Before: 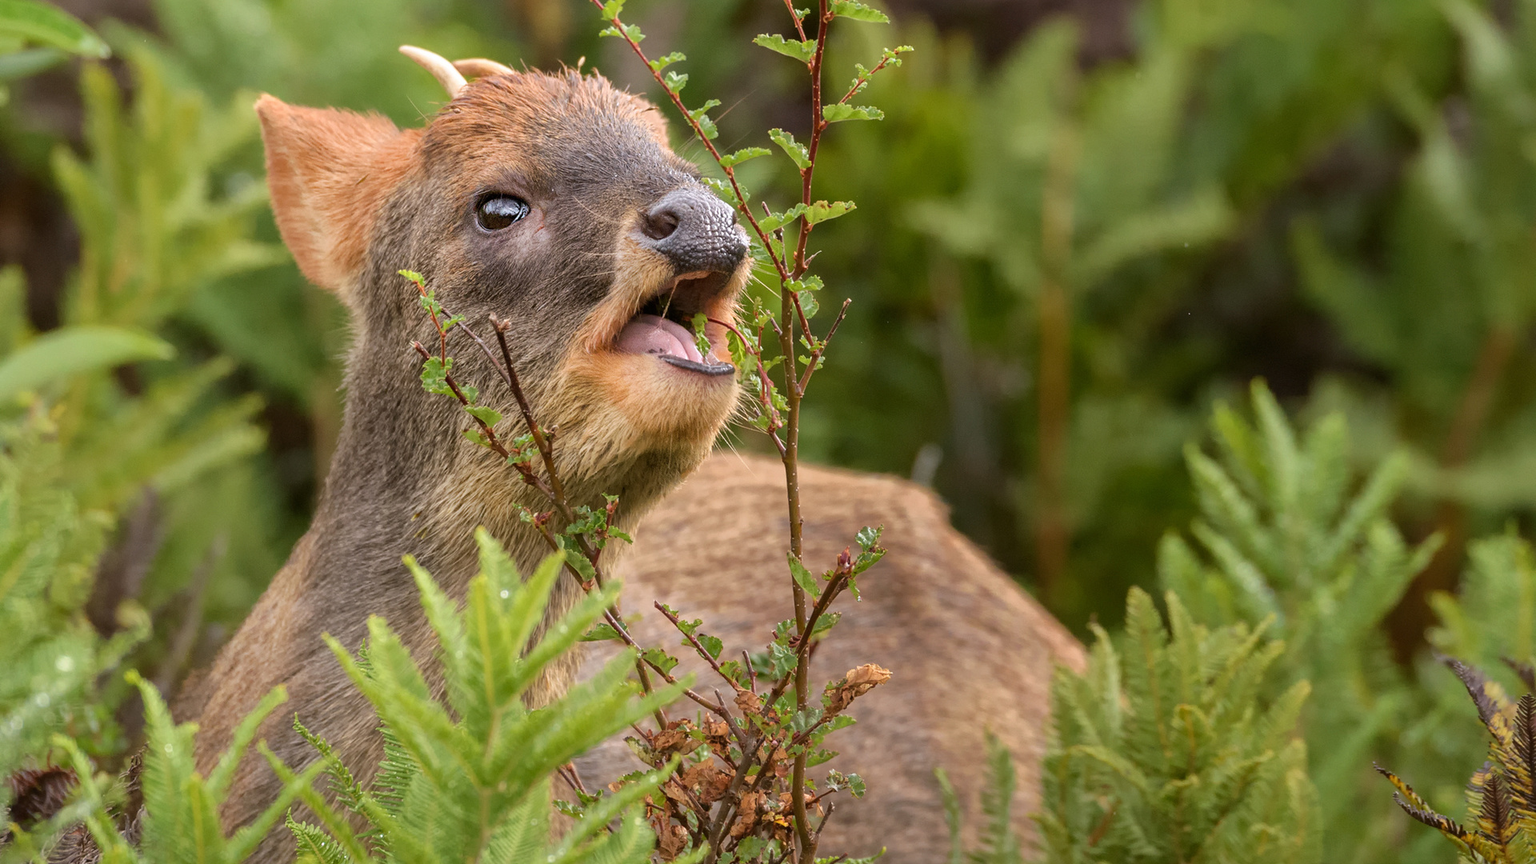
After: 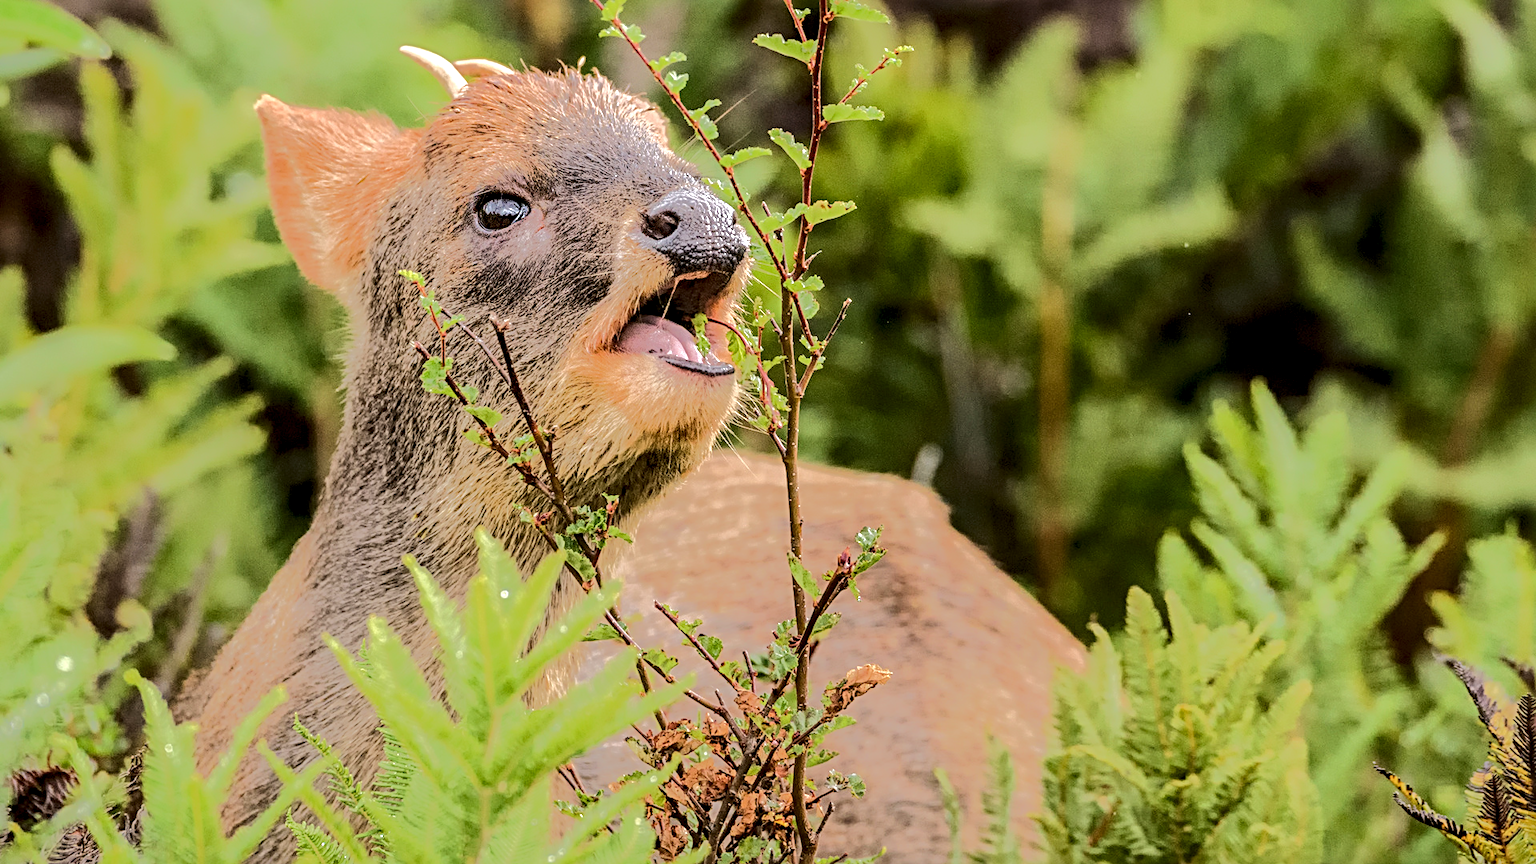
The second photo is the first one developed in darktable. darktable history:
sharpen: radius 3.974
tone equalizer: -8 EV -0.488 EV, -7 EV -0.31 EV, -6 EV -0.066 EV, -5 EV 0.434 EV, -4 EV 0.984 EV, -3 EV 0.803 EV, -2 EV -0.007 EV, -1 EV 0.142 EV, +0 EV -0.019 EV, edges refinement/feathering 500, mask exposure compensation -1.57 EV, preserve details no
local contrast: highlights 27%, detail 150%
